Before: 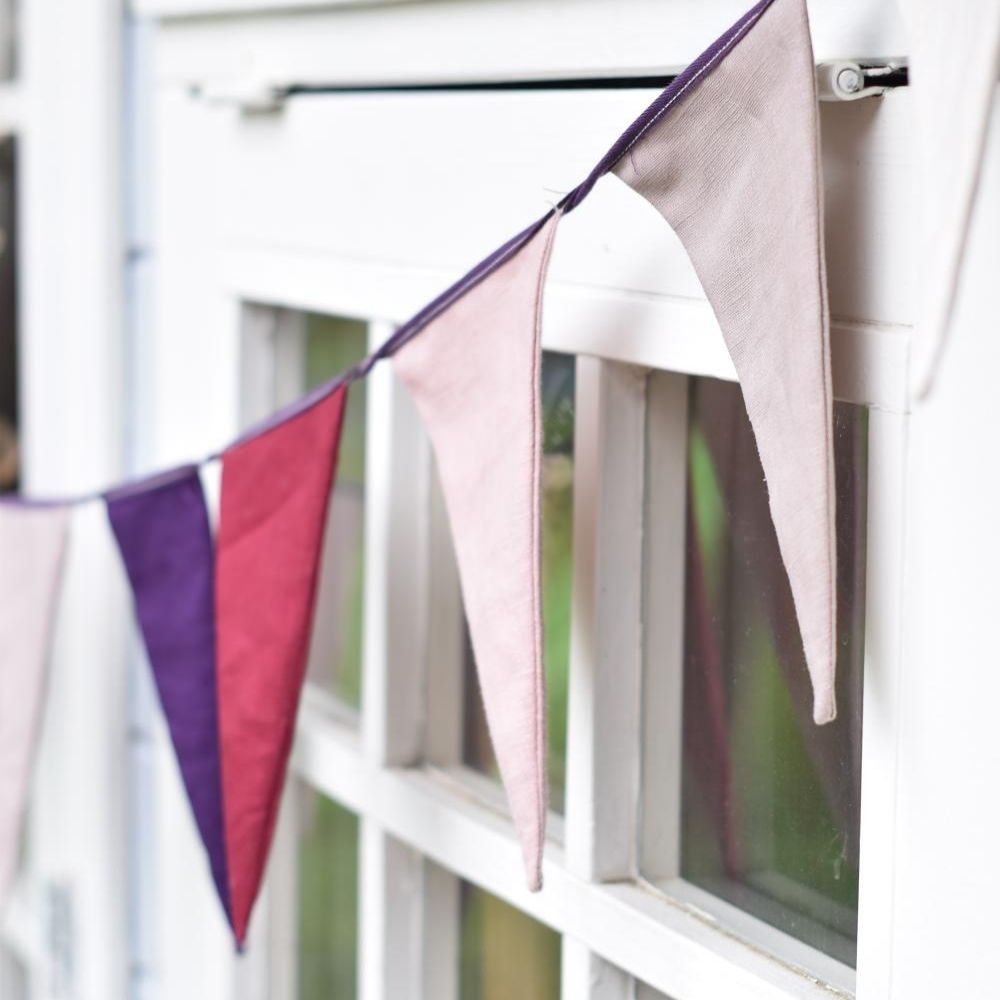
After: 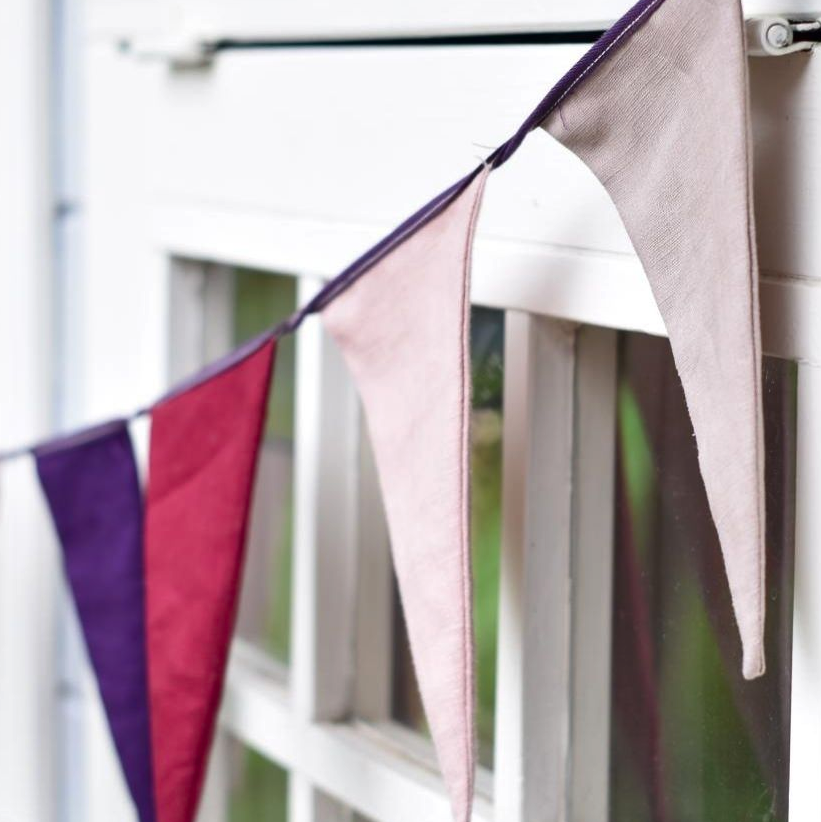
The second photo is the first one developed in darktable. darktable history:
contrast brightness saturation: contrast 0.07, brightness -0.13, saturation 0.06
crop and rotate: left 7.196%, top 4.574%, right 10.605%, bottom 13.178%
